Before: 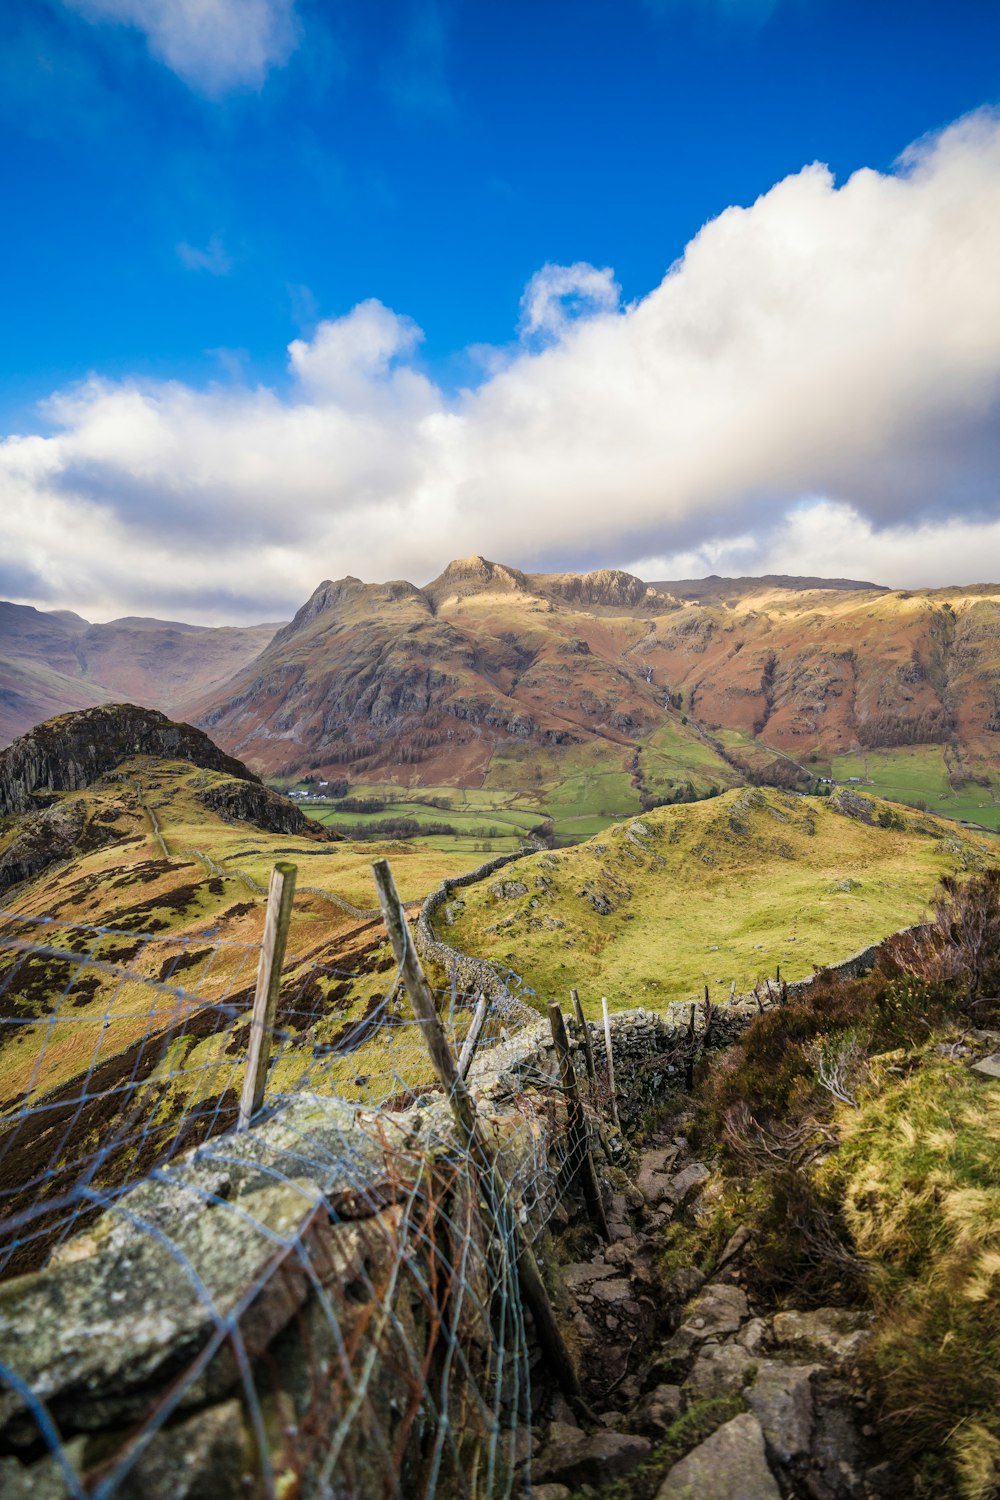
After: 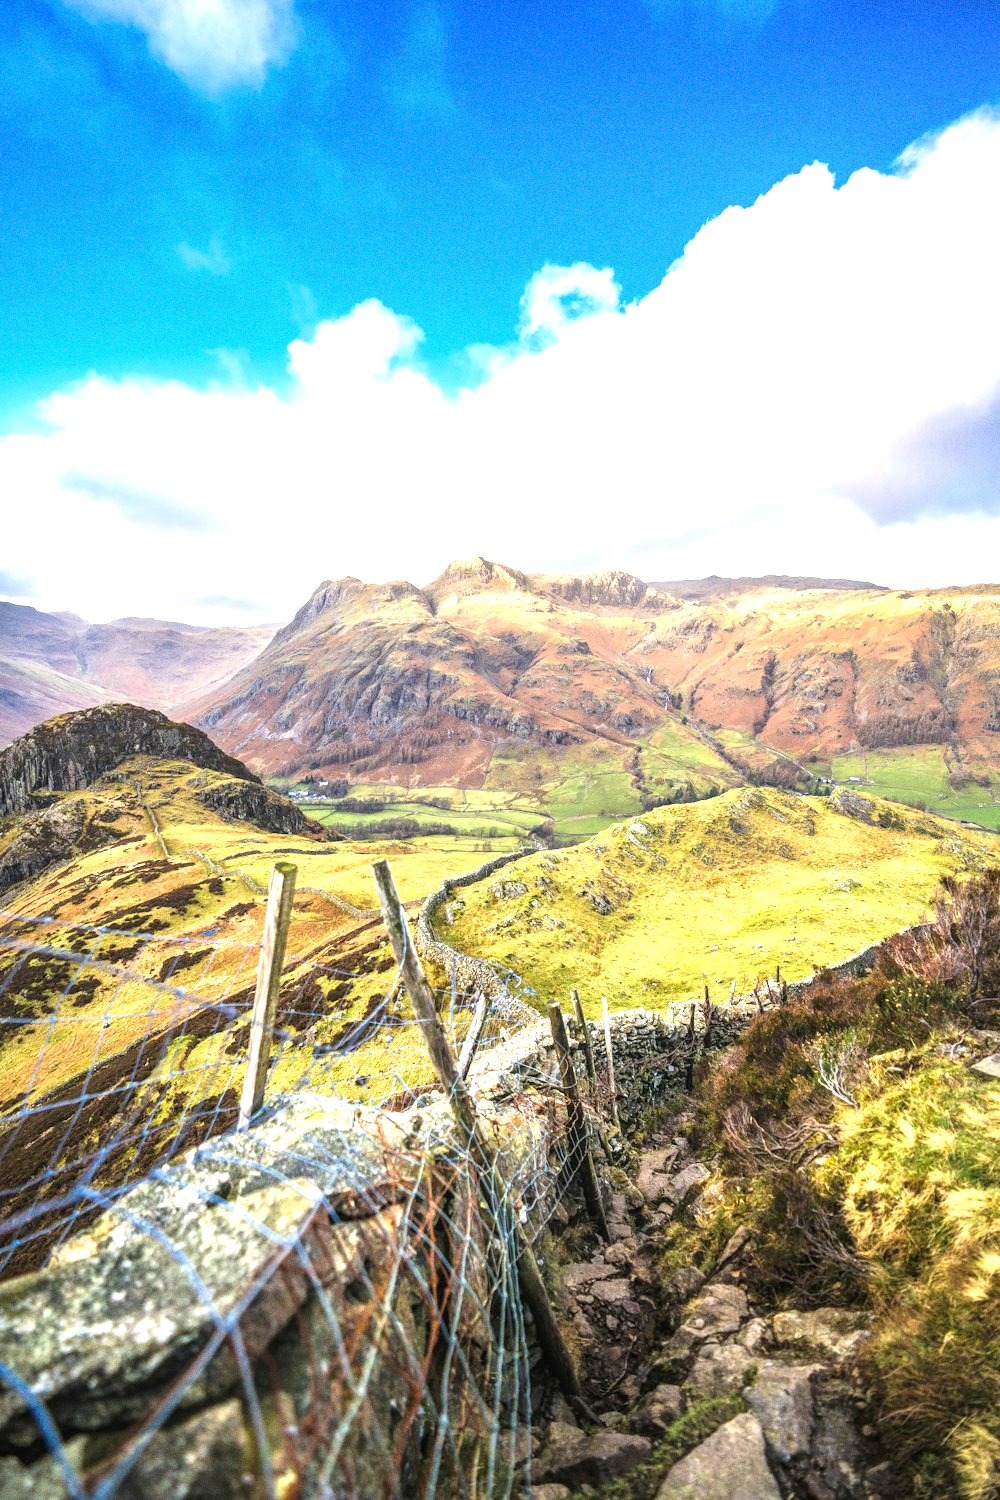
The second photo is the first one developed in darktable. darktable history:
grain: coarseness 7.08 ISO, strength 21.67%, mid-tones bias 59.58%
exposure: black level correction 0, exposure 1.379 EV, compensate exposure bias true, compensate highlight preservation false
local contrast: detail 110%
